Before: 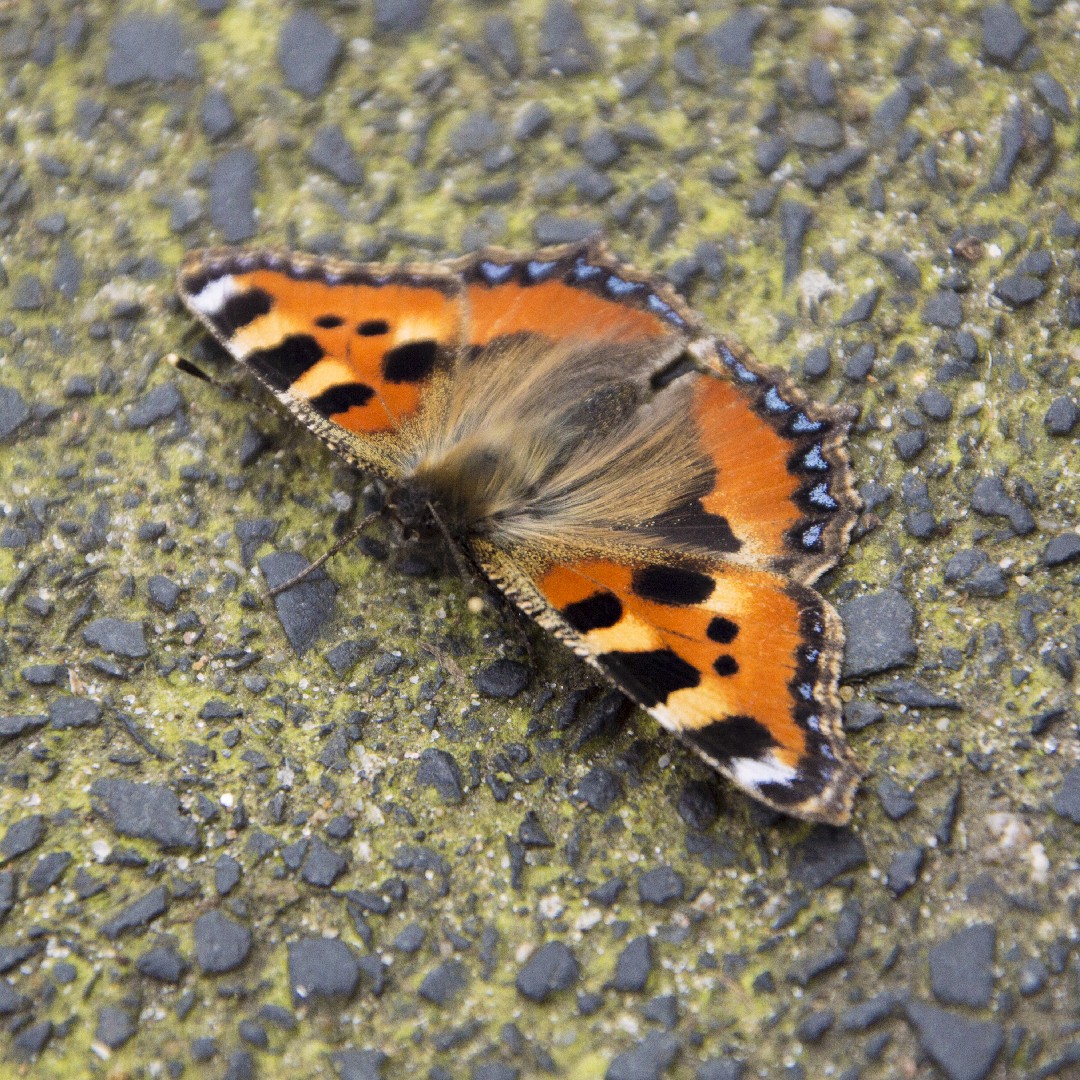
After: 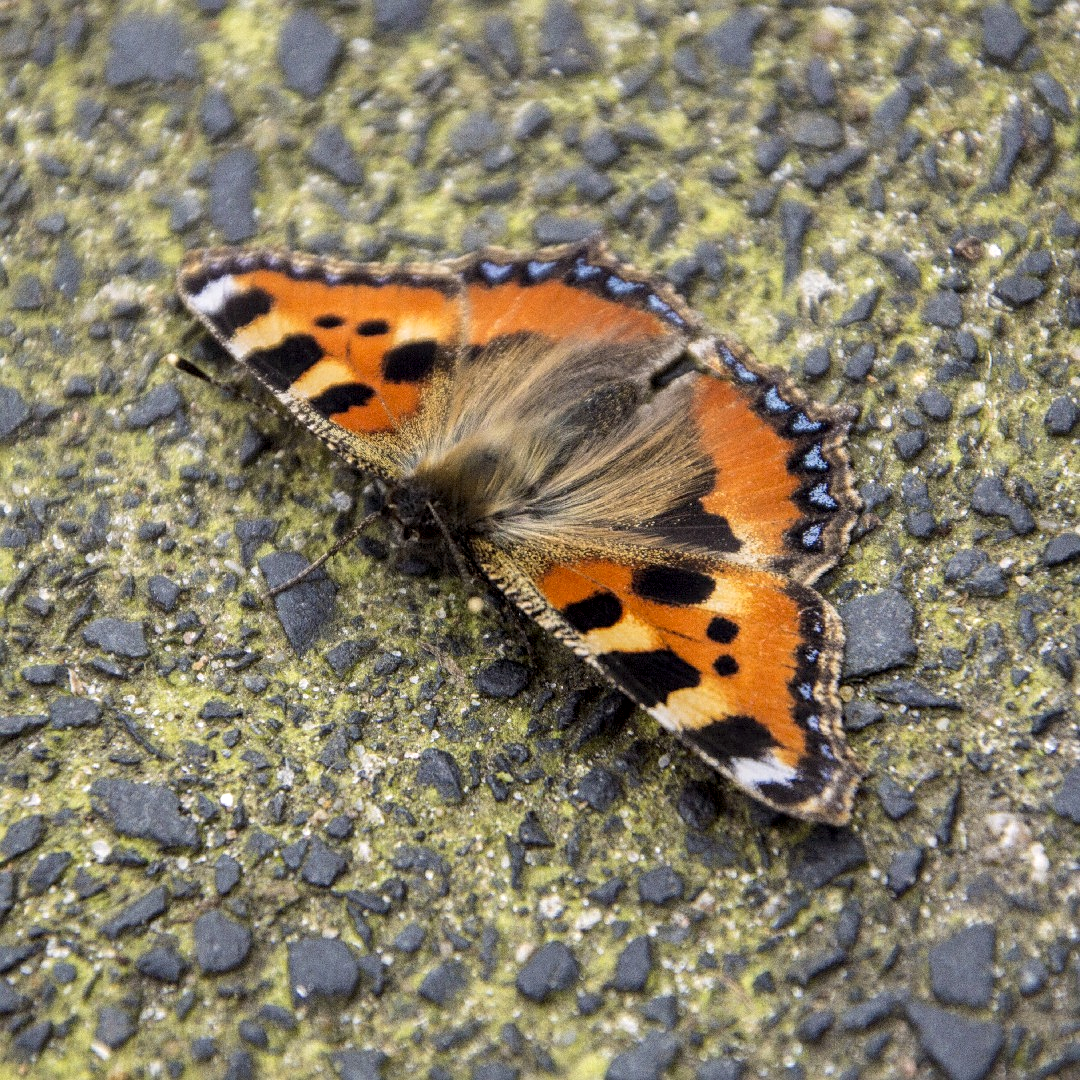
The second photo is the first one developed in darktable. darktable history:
sharpen: amount 0.207
local contrast: highlights 30%, detail 135%
